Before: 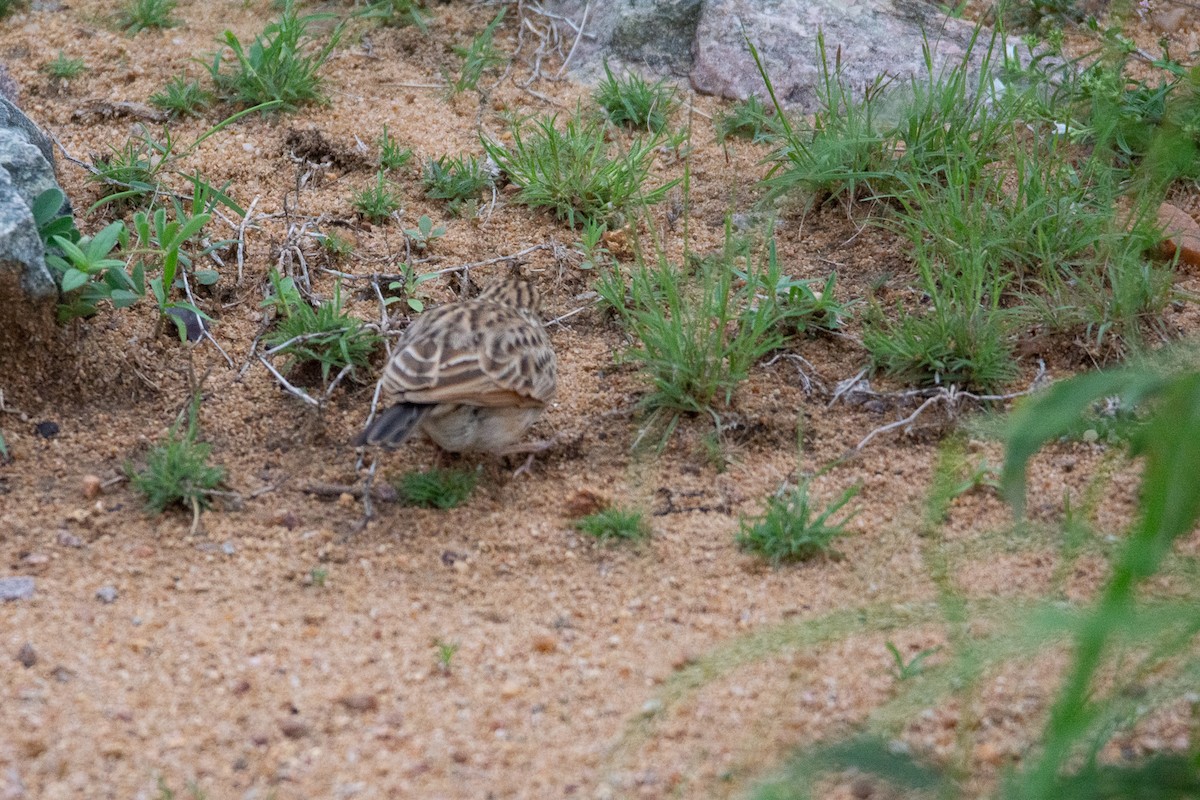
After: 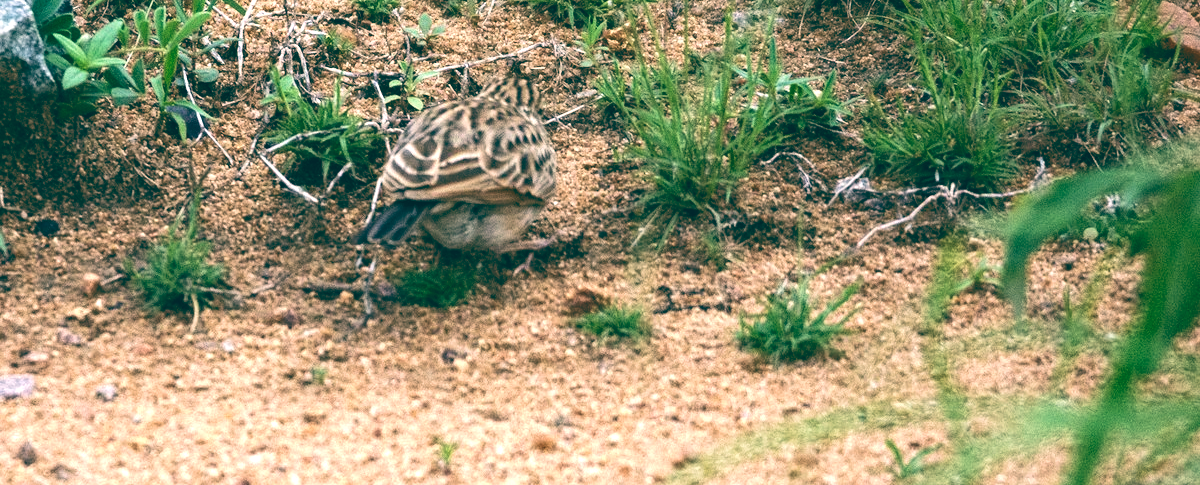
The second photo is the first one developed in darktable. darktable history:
tone equalizer: -8 EV -1.08 EV, -7 EV -1.01 EV, -6 EV -0.867 EV, -5 EV -0.578 EV, -3 EV 0.578 EV, -2 EV 0.867 EV, -1 EV 1.01 EV, +0 EV 1.08 EV, edges refinement/feathering 500, mask exposure compensation -1.57 EV, preserve details no
color balance: lift [1.005, 0.99, 1.007, 1.01], gamma [1, 0.979, 1.011, 1.021], gain [0.923, 1.098, 1.025, 0.902], input saturation 90.45%, contrast 7.73%, output saturation 105.91%
velvia: on, module defaults
crop and rotate: top 25.357%, bottom 13.942%
rgb curve: curves: ch0 [(0, 0) (0.093, 0.159) (0.241, 0.265) (0.414, 0.42) (1, 1)], compensate middle gray true, preserve colors basic power
